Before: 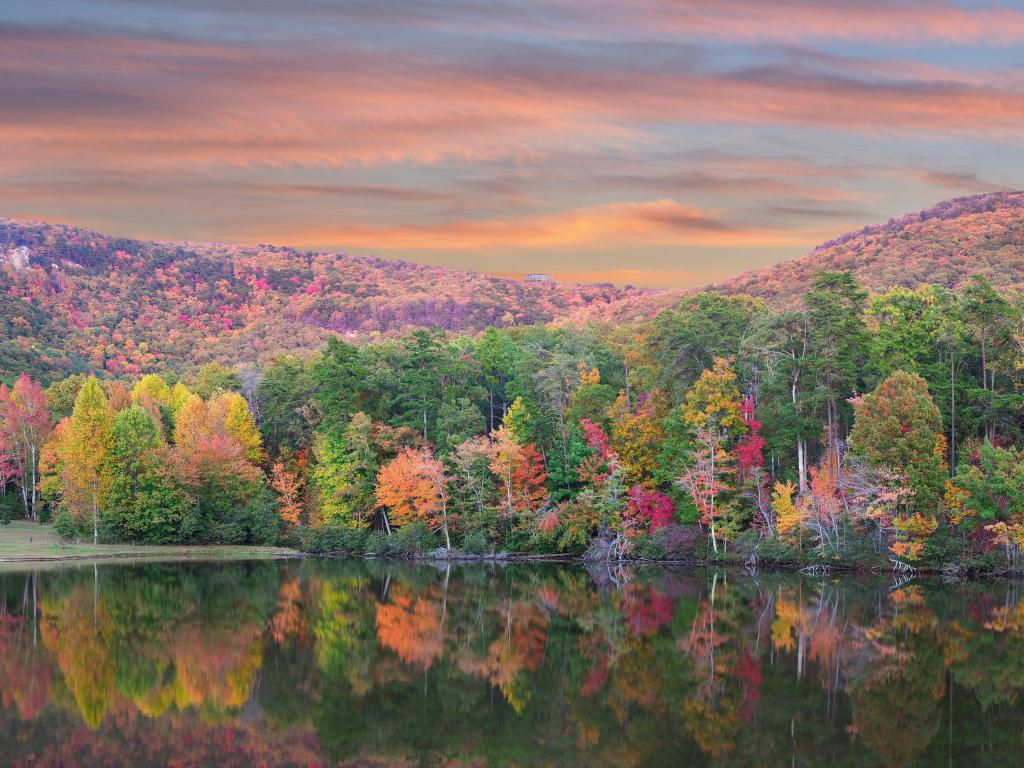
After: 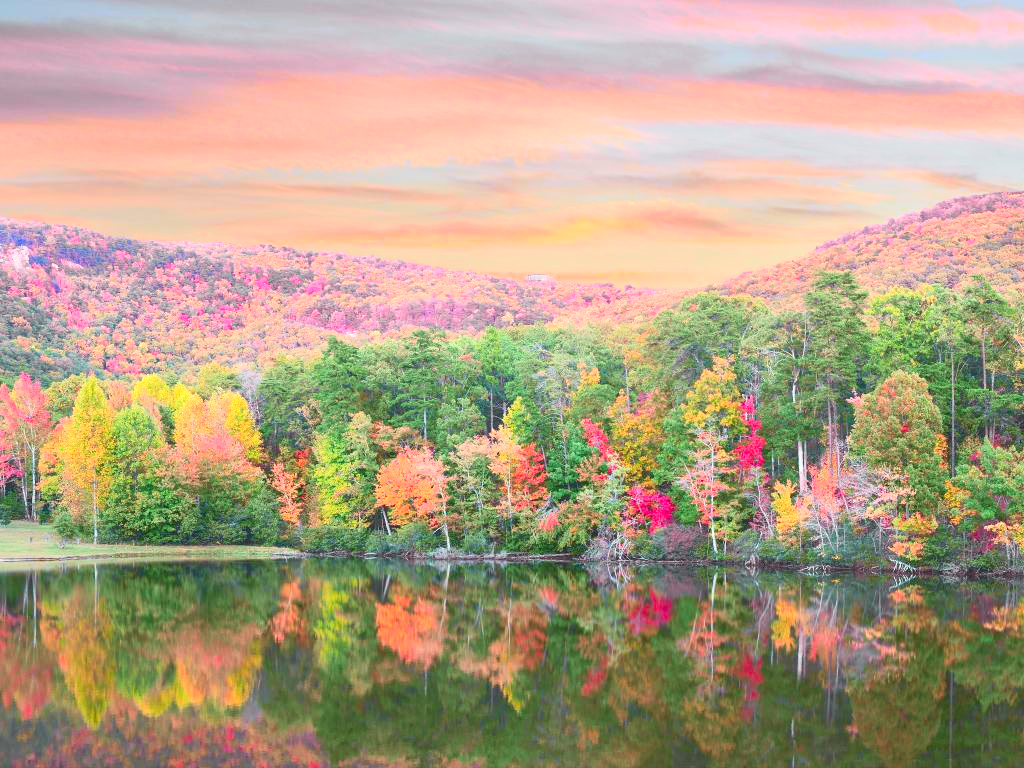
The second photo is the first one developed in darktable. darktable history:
levels: levels [0.044, 0.416, 0.908]
tone curve: curves: ch0 [(0, 0.11) (0.181, 0.223) (0.405, 0.46) (0.456, 0.528) (0.634, 0.728) (0.877, 0.89) (0.984, 0.935)]; ch1 [(0, 0.052) (0.443, 0.43) (0.492, 0.485) (0.566, 0.579) (0.595, 0.625) (0.608, 0.654) (0.65, 0.708) (1, 0.961)]; ch2 [(0, 0) (0.33, 0.301) (0.421, 0.443) (0.447, 0.489) (0.495, 0.492) (0.537, 0.57) (0.586, 0.591) (0.663, 0.686) (1, 1)], color space Lab, independent channels, preserve colors none
